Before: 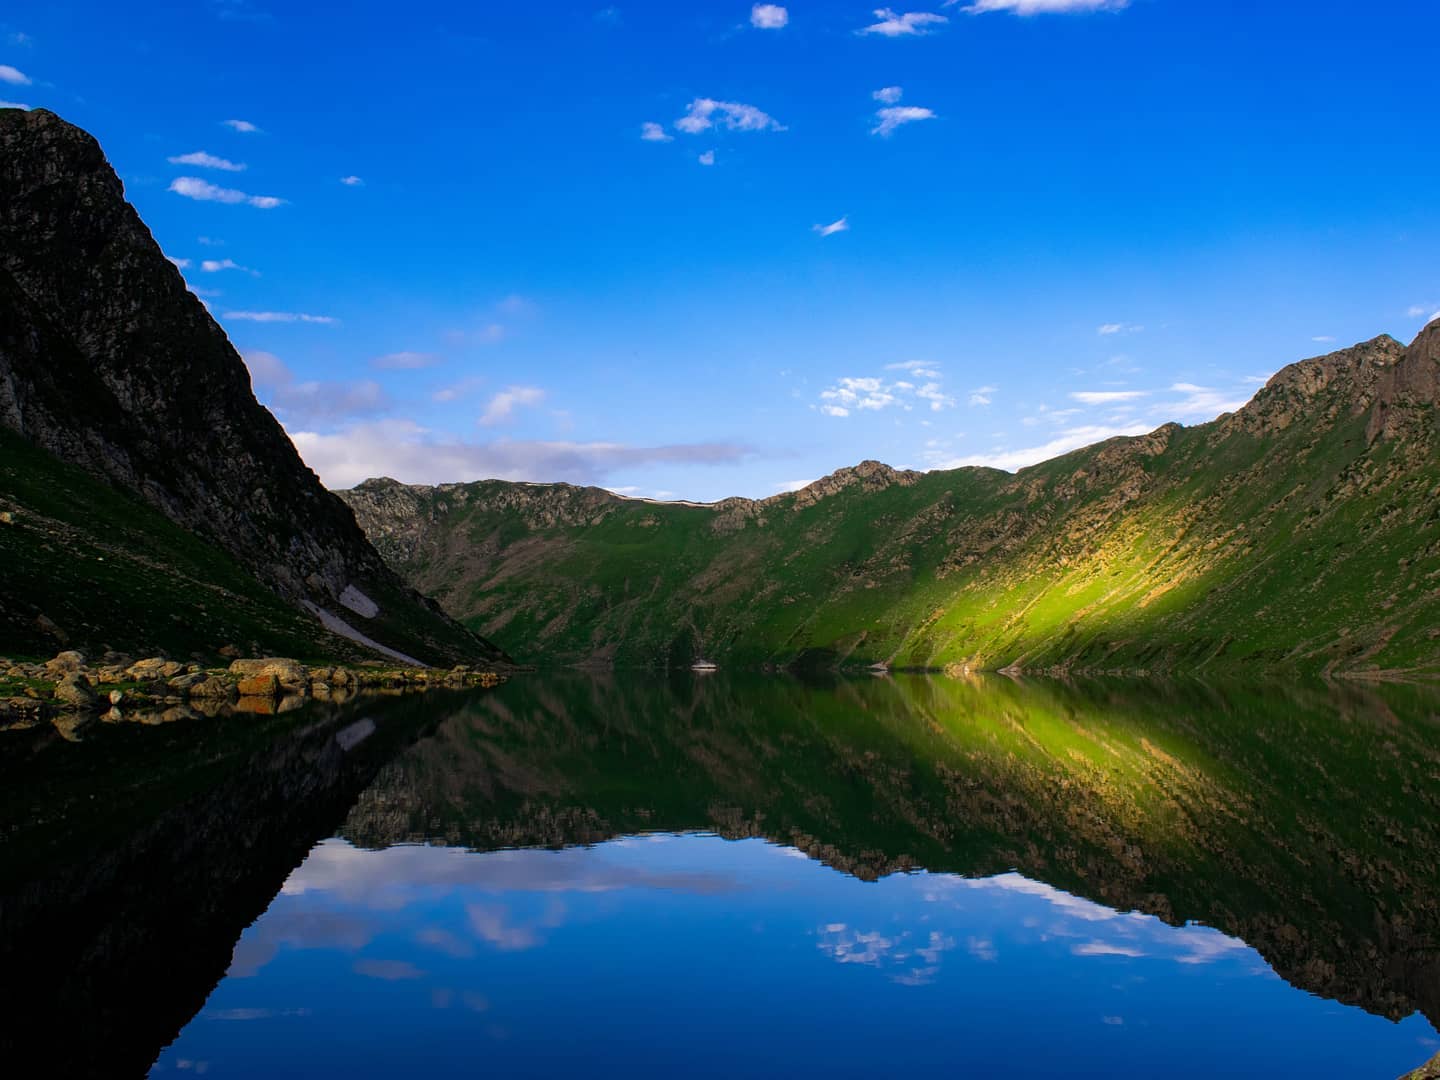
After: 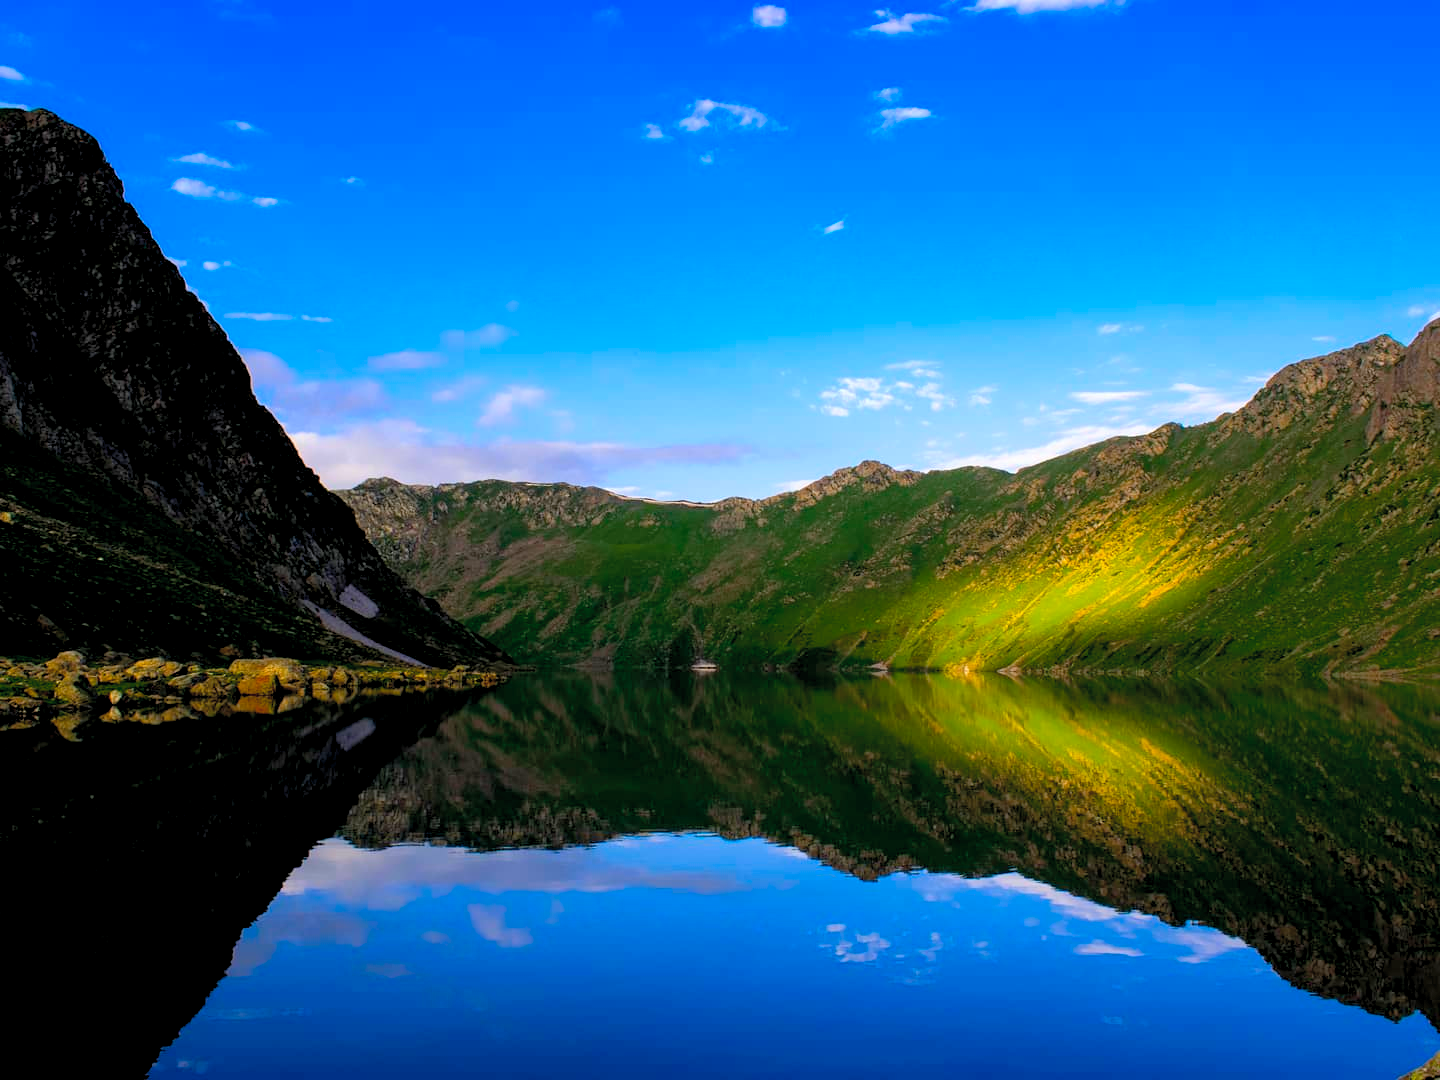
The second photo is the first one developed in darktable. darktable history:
color balance rgb: global offset › luminance -0.499%, perceptual saturation grading › global saturation 19.783%, global vibrance 39.456%
contrast brightness saturation: brightness 0.116
